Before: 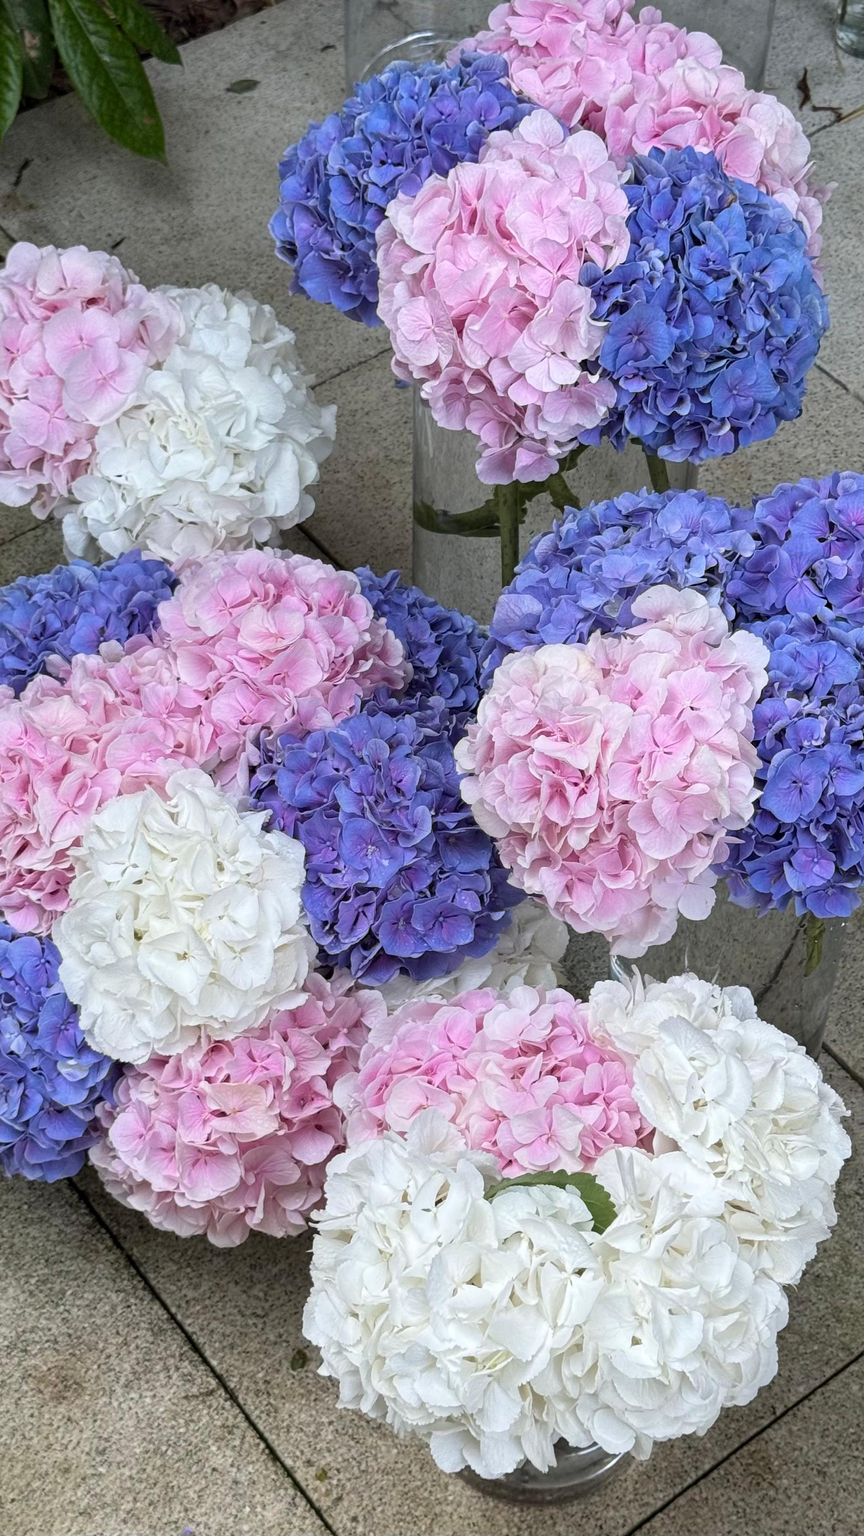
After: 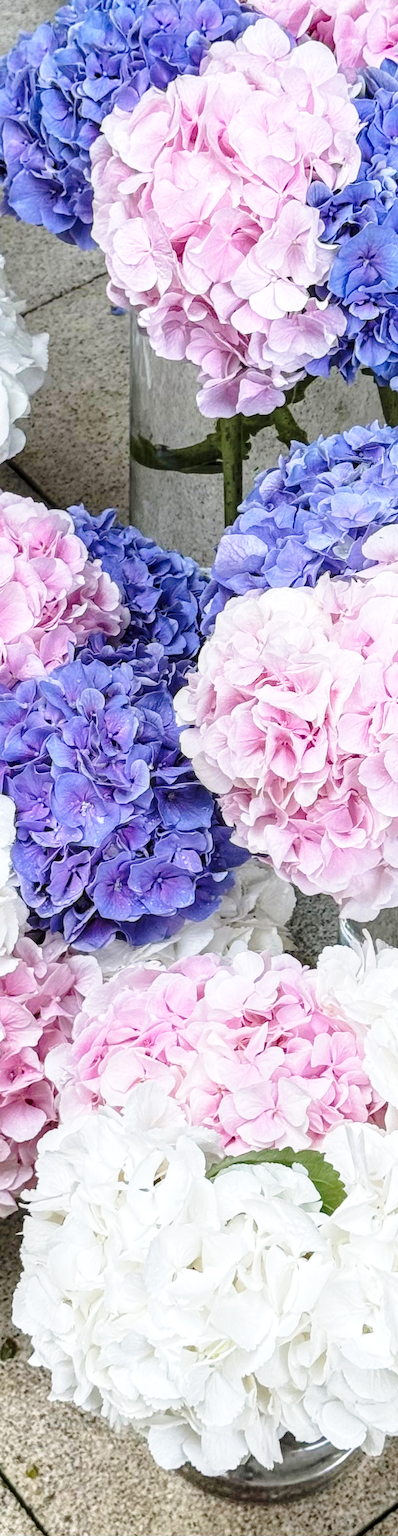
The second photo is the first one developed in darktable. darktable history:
local contrast: on, module defaults
crop: left 33.707%, top 6.019%, right 22.885%
base curve: curves: ch0 [(0, 0) (0.028, 0.03) (0.121, 0.232) (0.46, 0.748) (0.859, 0.968) (1, 1)], preserve colors none
